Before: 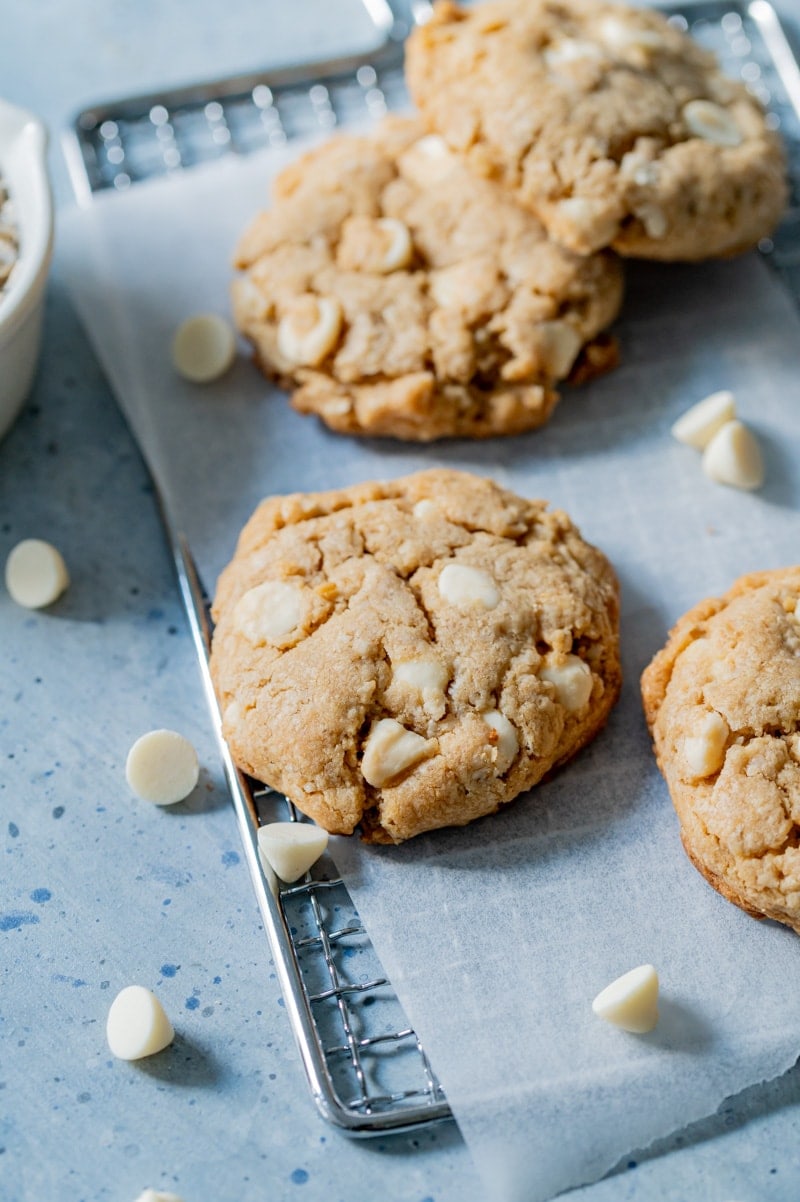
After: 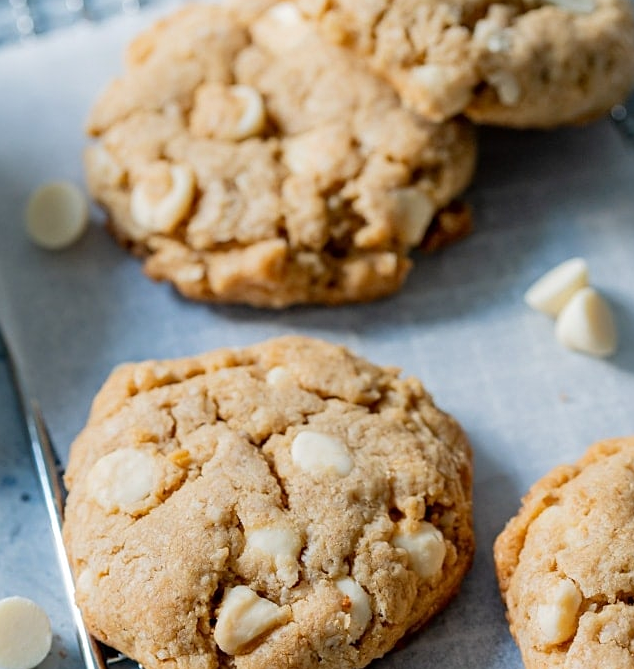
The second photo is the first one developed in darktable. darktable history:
exposure: exposure 0.025 EV, compensate exposure bias true, compensate highlight preservation false
crop: left 18.38%, top 11.079%, right 2.343%, bottom 33.236%
sharpen: radius 1.247, amount 0.308, threshold 0.165
